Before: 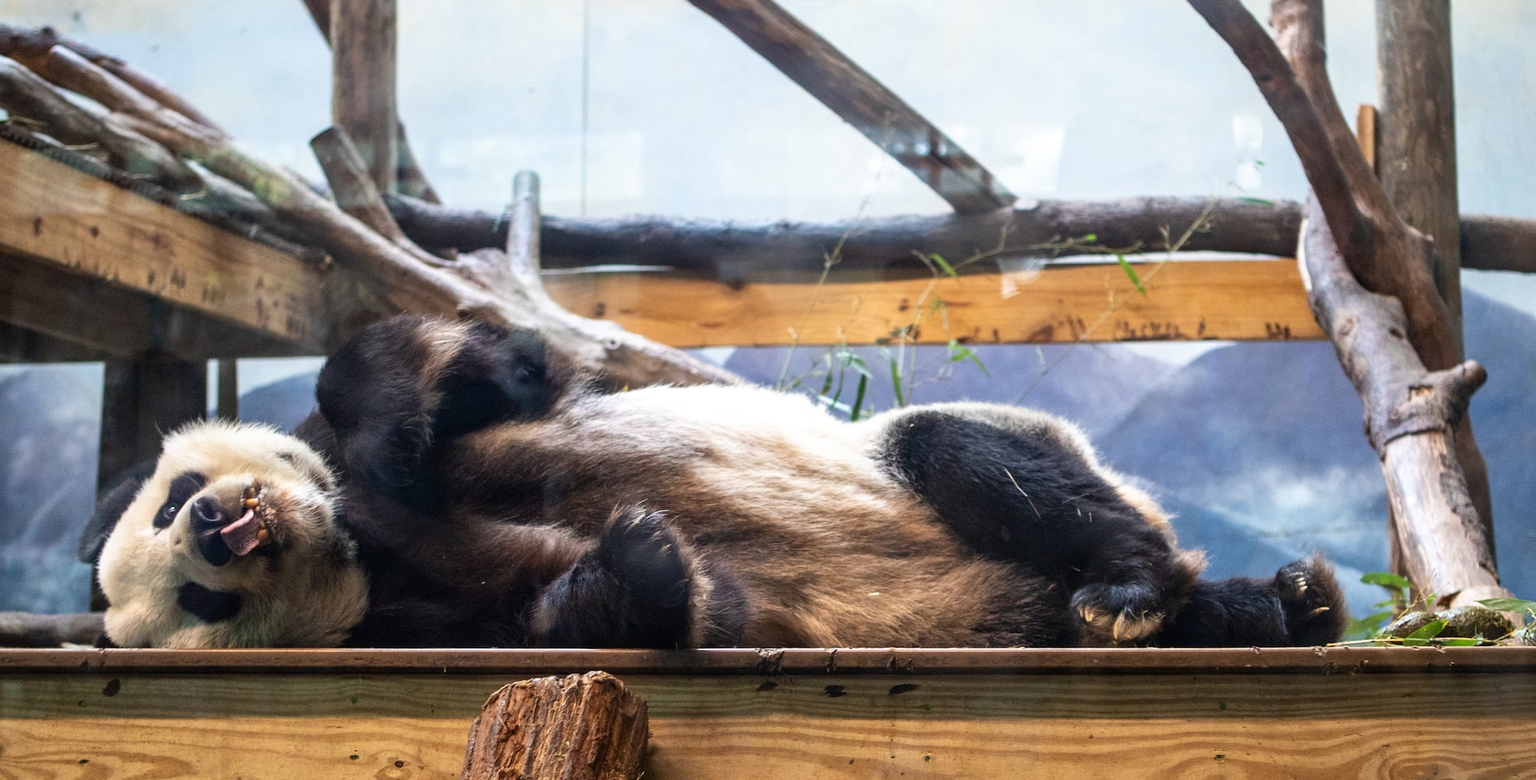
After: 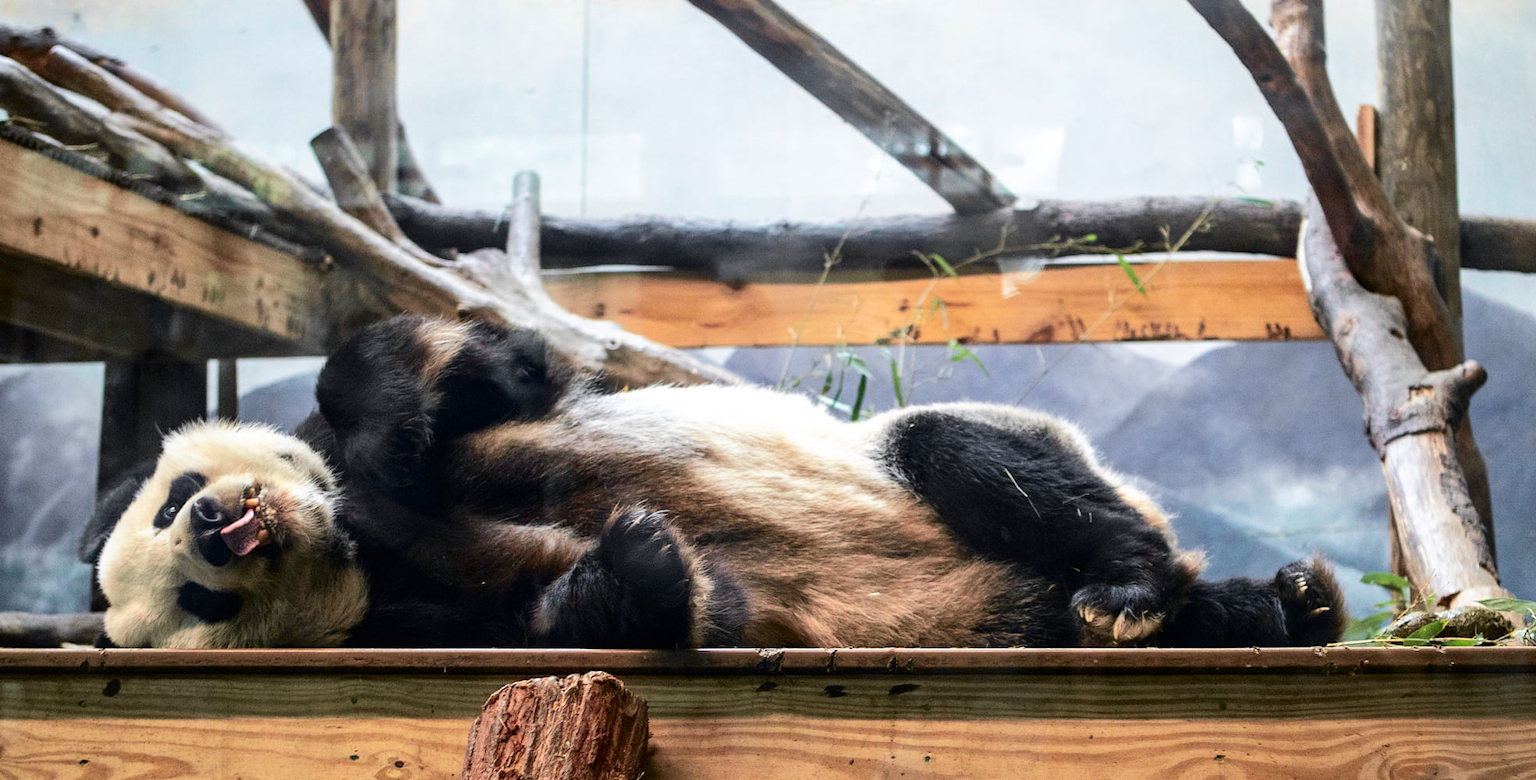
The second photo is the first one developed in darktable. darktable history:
tone curve: curves: ch0 [(0.003, 0) (0.066, 0.031) (0.163, 0.112) (0.264, 0.238) (0.395, 0.408) (0.517, 0.56) (0.684, 0.734) (0.791, 0.814) (1, 1)]; ch1 [(0, 0) (0.164, 0.115) (0.337, 0.332) (0.39, 0.398) (0.464, 0.461) (0.501, 0.5) (0.507, 0.5) (0.534, 0.532) (0.577, 0.59) (0.652, 0.681) (0.733, 0.749) (0.811, 0.796) (1, 1)]; ch2 [(0, 0) (0.337, 0.382) (0.464, 0.476) (0.501, 0.5) (0.527, 0.54) (0.551, 0.565) (0.6, 0.59) (0.687, 0.675) (1, 1)], color space Lab, independent channels, preserve colors none
